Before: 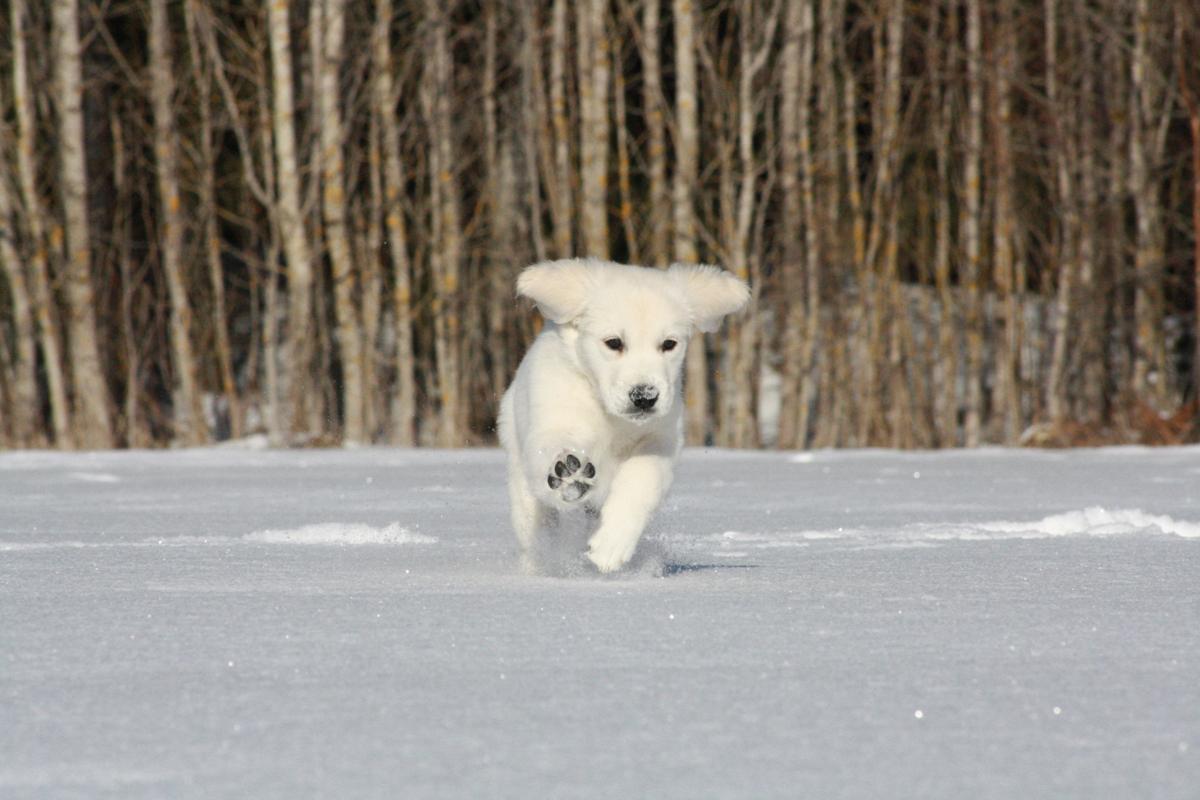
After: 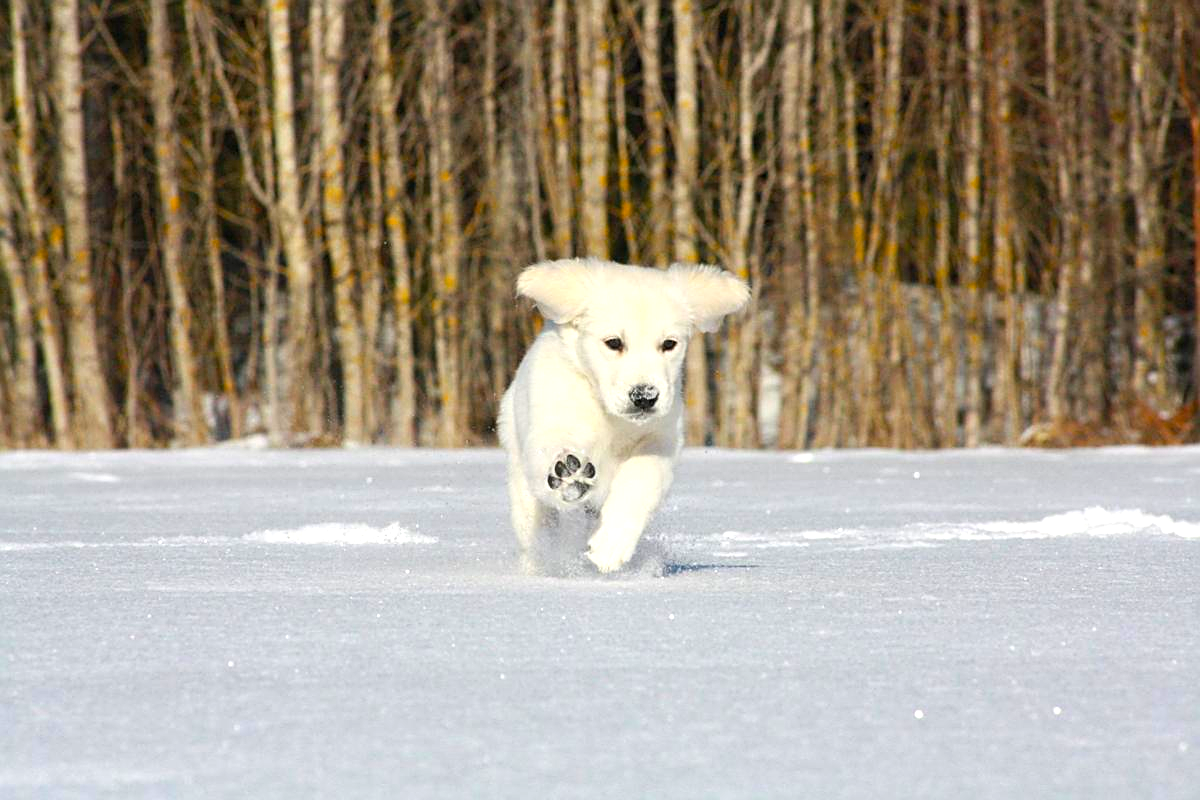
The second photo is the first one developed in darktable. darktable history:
sharpen: on, module defaults
exposure: exposure 0.507 EV, compensate highlight preservation false
color balance rgb: linear chroma grading › global chroma 15%, perceptual saturation grading › global saturation 30%
white balance: emerald 1
